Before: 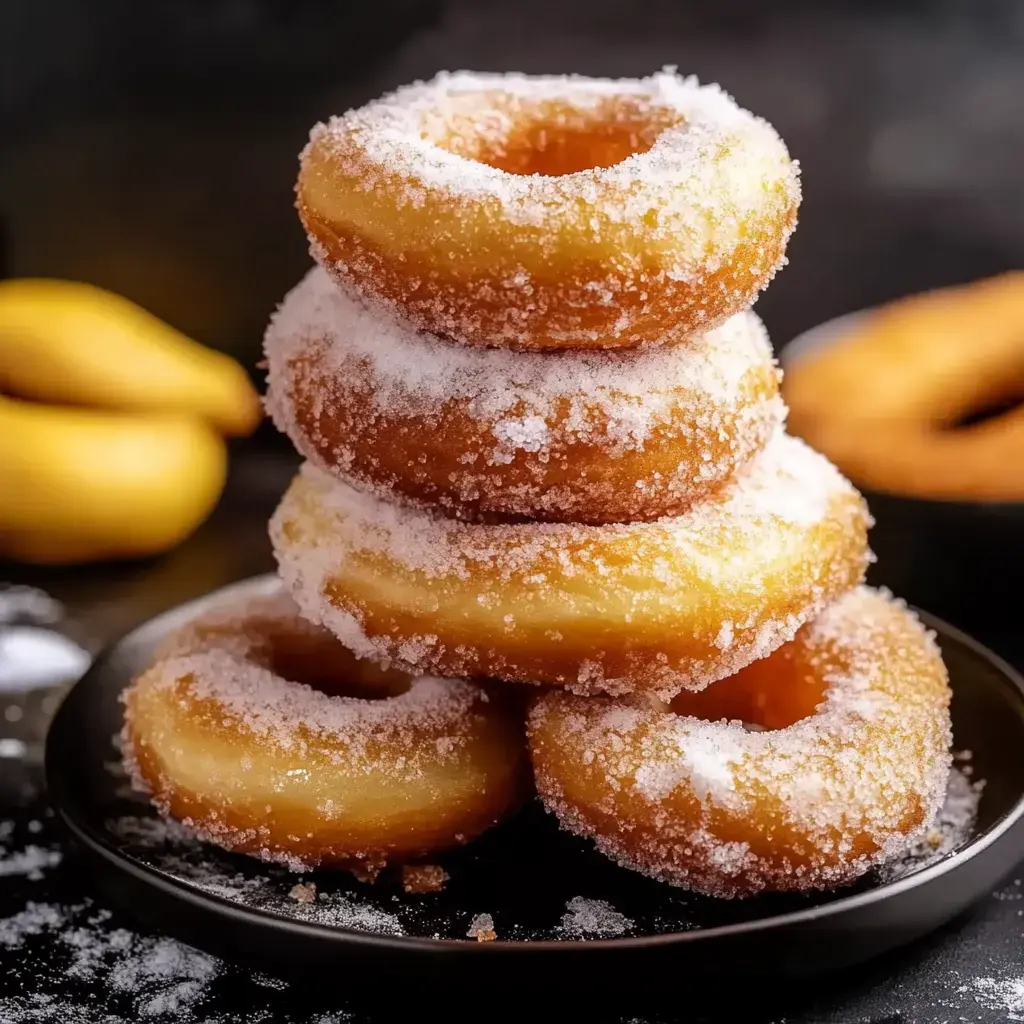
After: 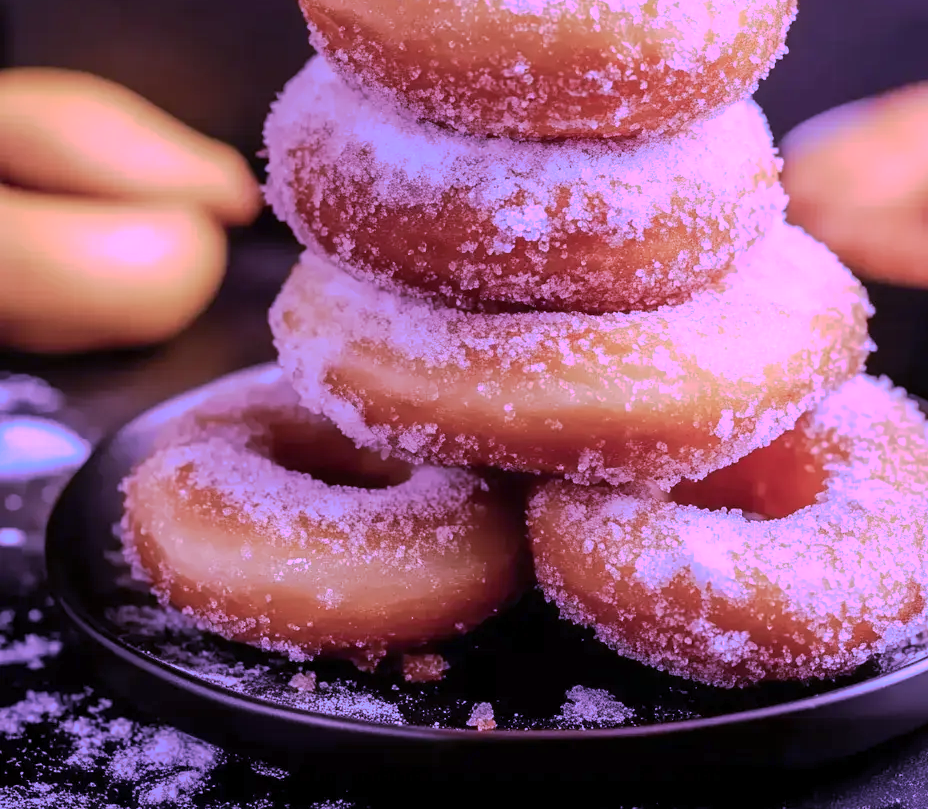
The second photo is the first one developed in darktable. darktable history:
color calibration: illuminant custom, x 0.379, y 0.48, temperature 4450.93 K
contrast brightness saturation: contrast 0.051, brightness 0.062, saturation 0.007
crop: top 20.645%, right 9.315%, bottom 0.259%
tone curve: curves: ch0 [(0, 0) (0.003, 0.003) (0.011, 0.011) (0.025, 0.025) (0.044, 0.044) (0.069, 0.068) (0.1, 0.098) (0.136, 0.134) (0.177, 0.175) (0.224, 0.221) (0.277, 0.273) (0.335, 0.33) (0.399, 0.393) (0.468, 0.461) (0.543, 0.534) (0.623, 0.614) (0.709, 0.69) (0.801, 0.752) (0.898, 0.835) (1, 1)], preserve colors none
